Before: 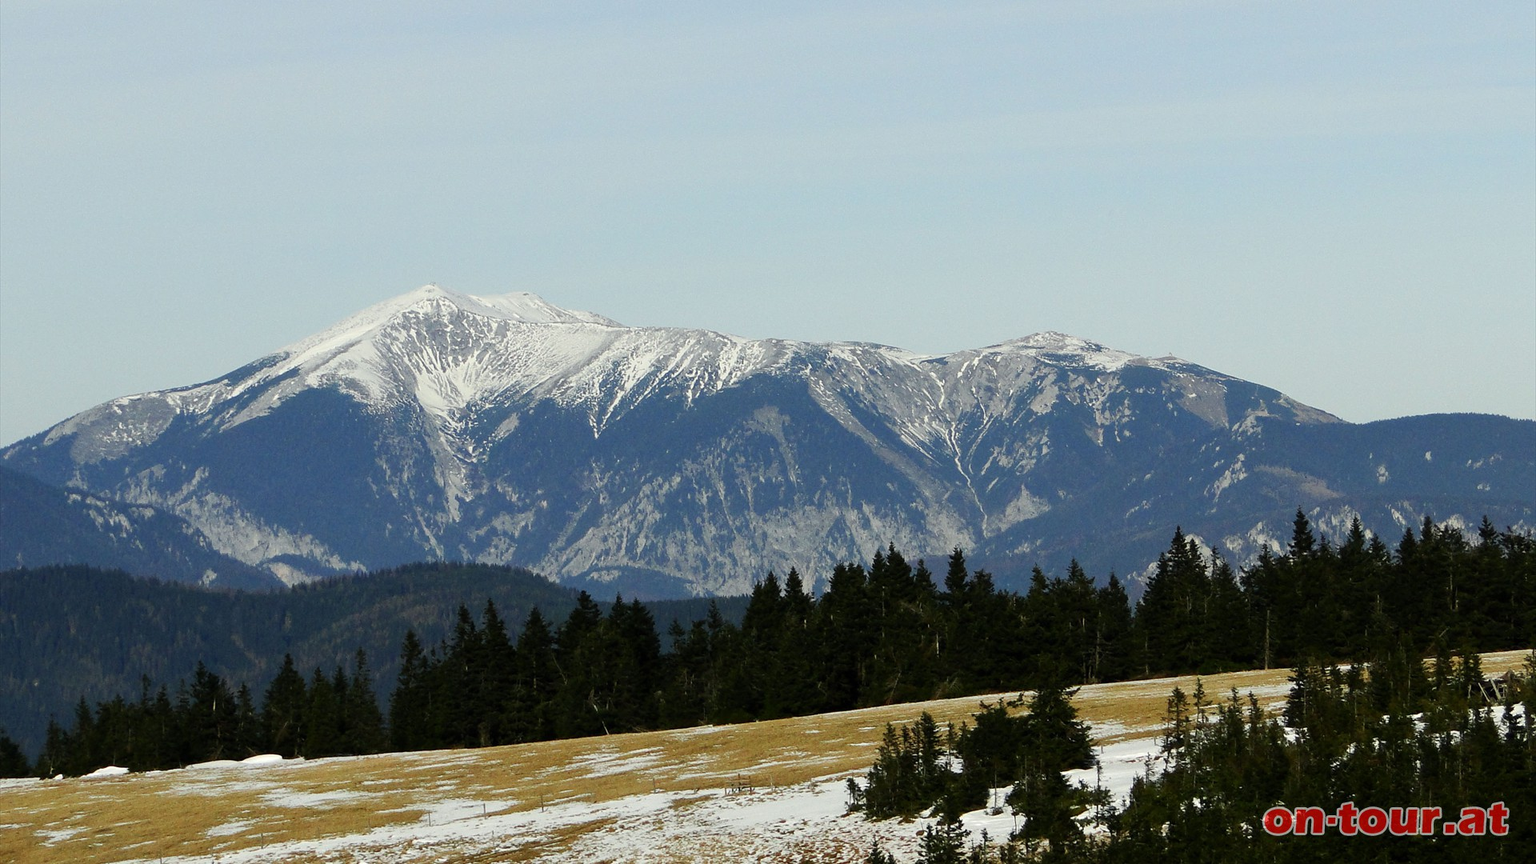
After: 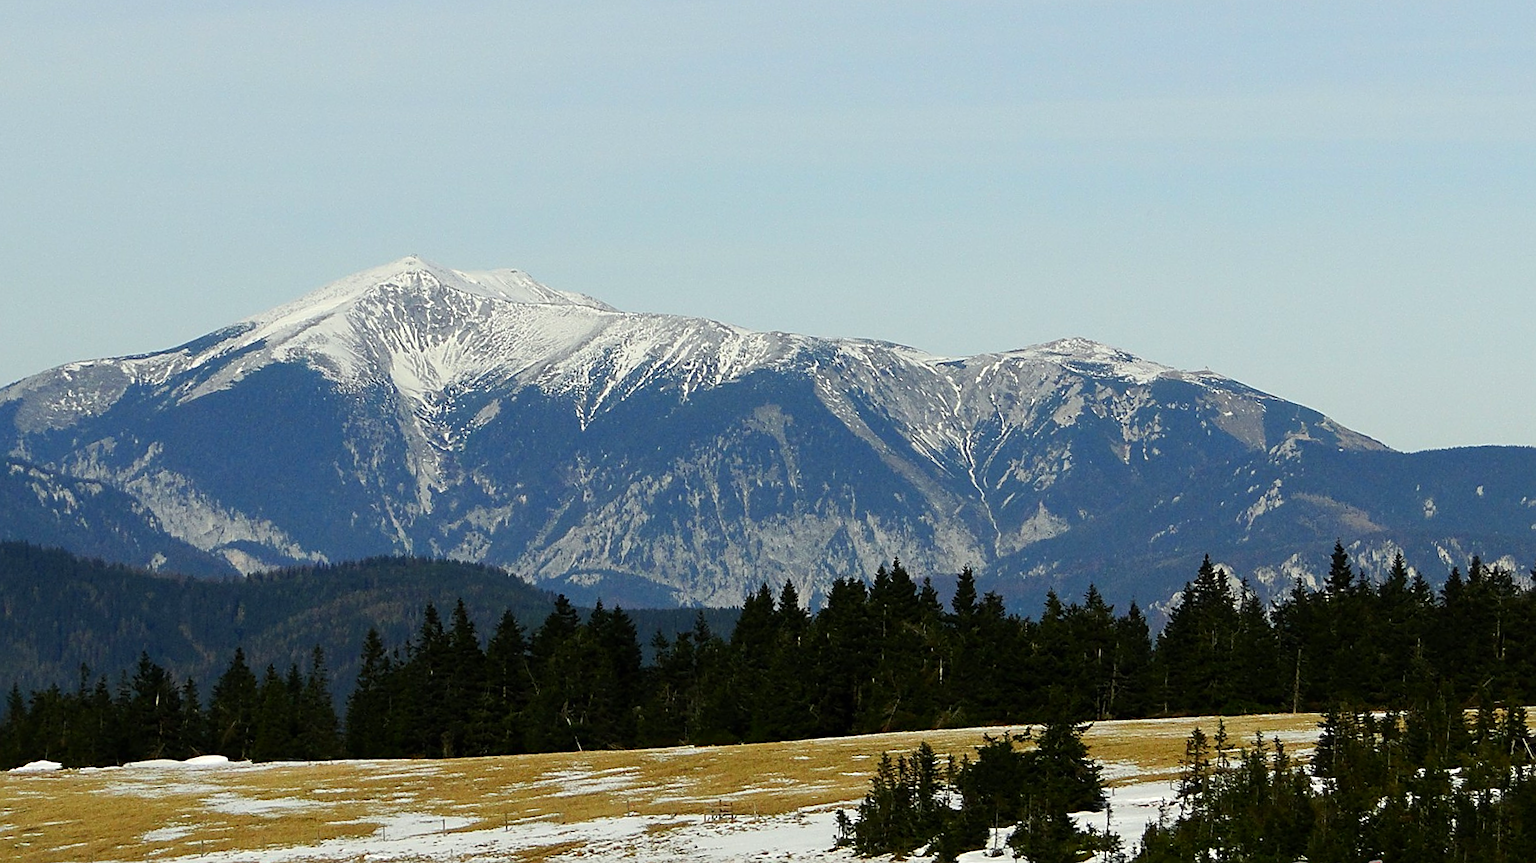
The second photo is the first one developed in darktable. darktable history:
sharpen: on, module defaults
crop and rotate: angle -2.63°
contrast brightness saturation: contrast 0.036, saturation 0.151
